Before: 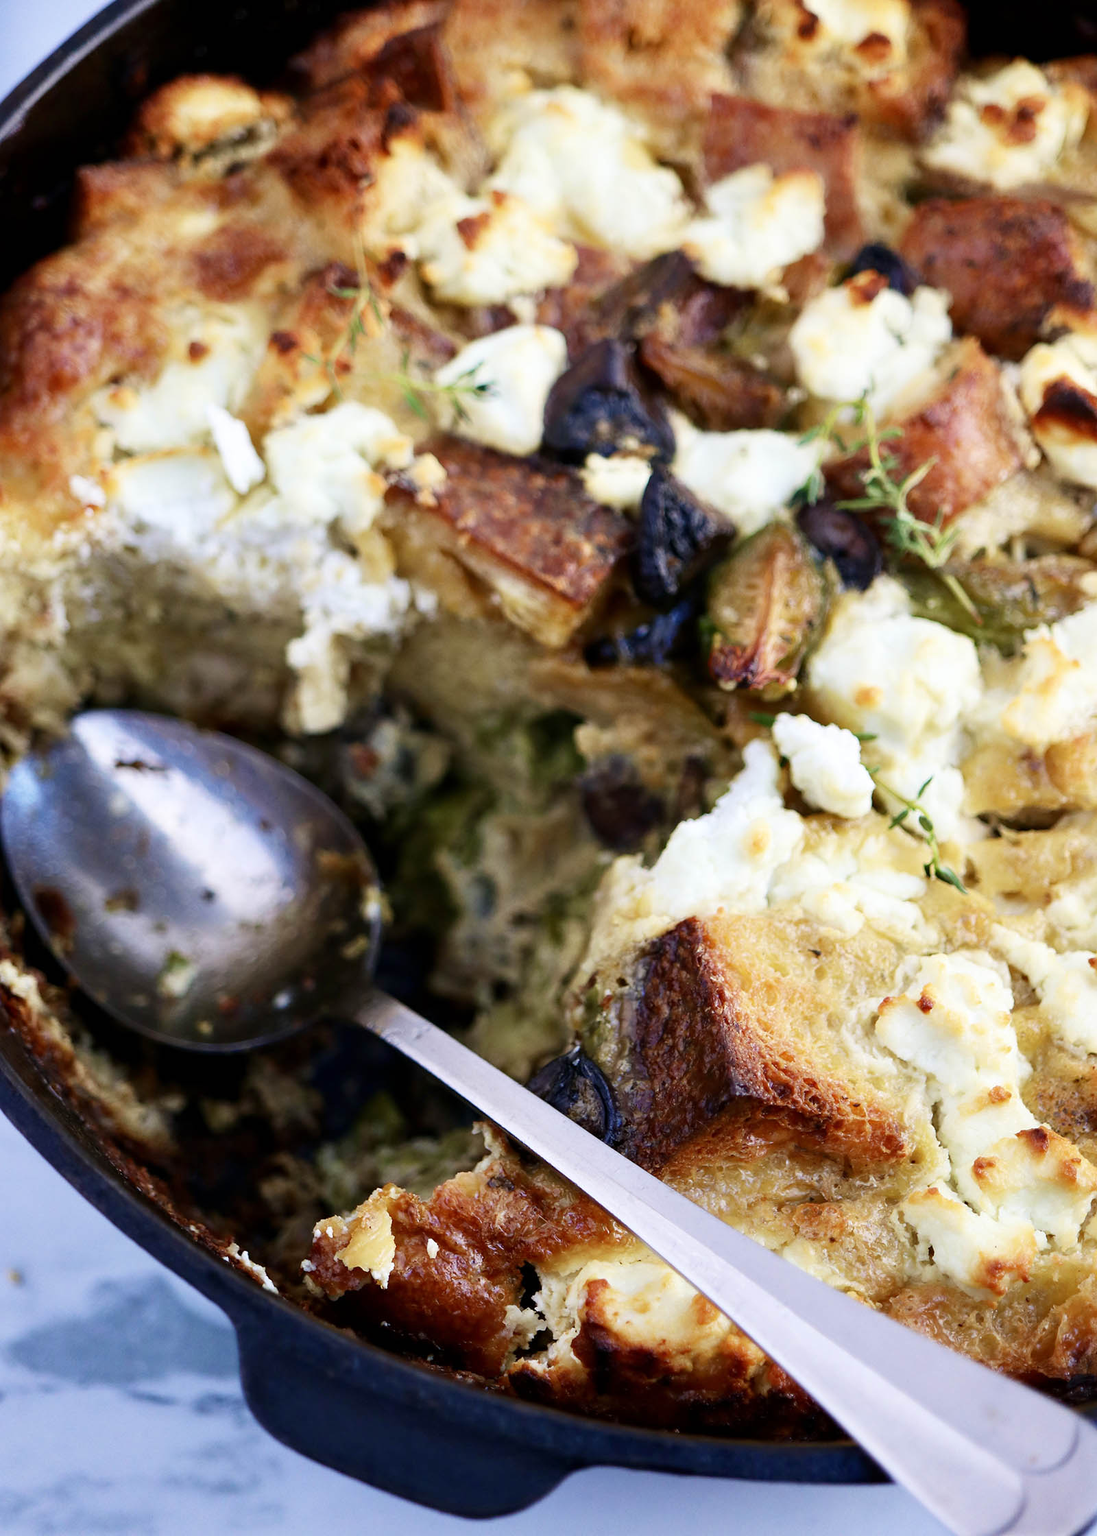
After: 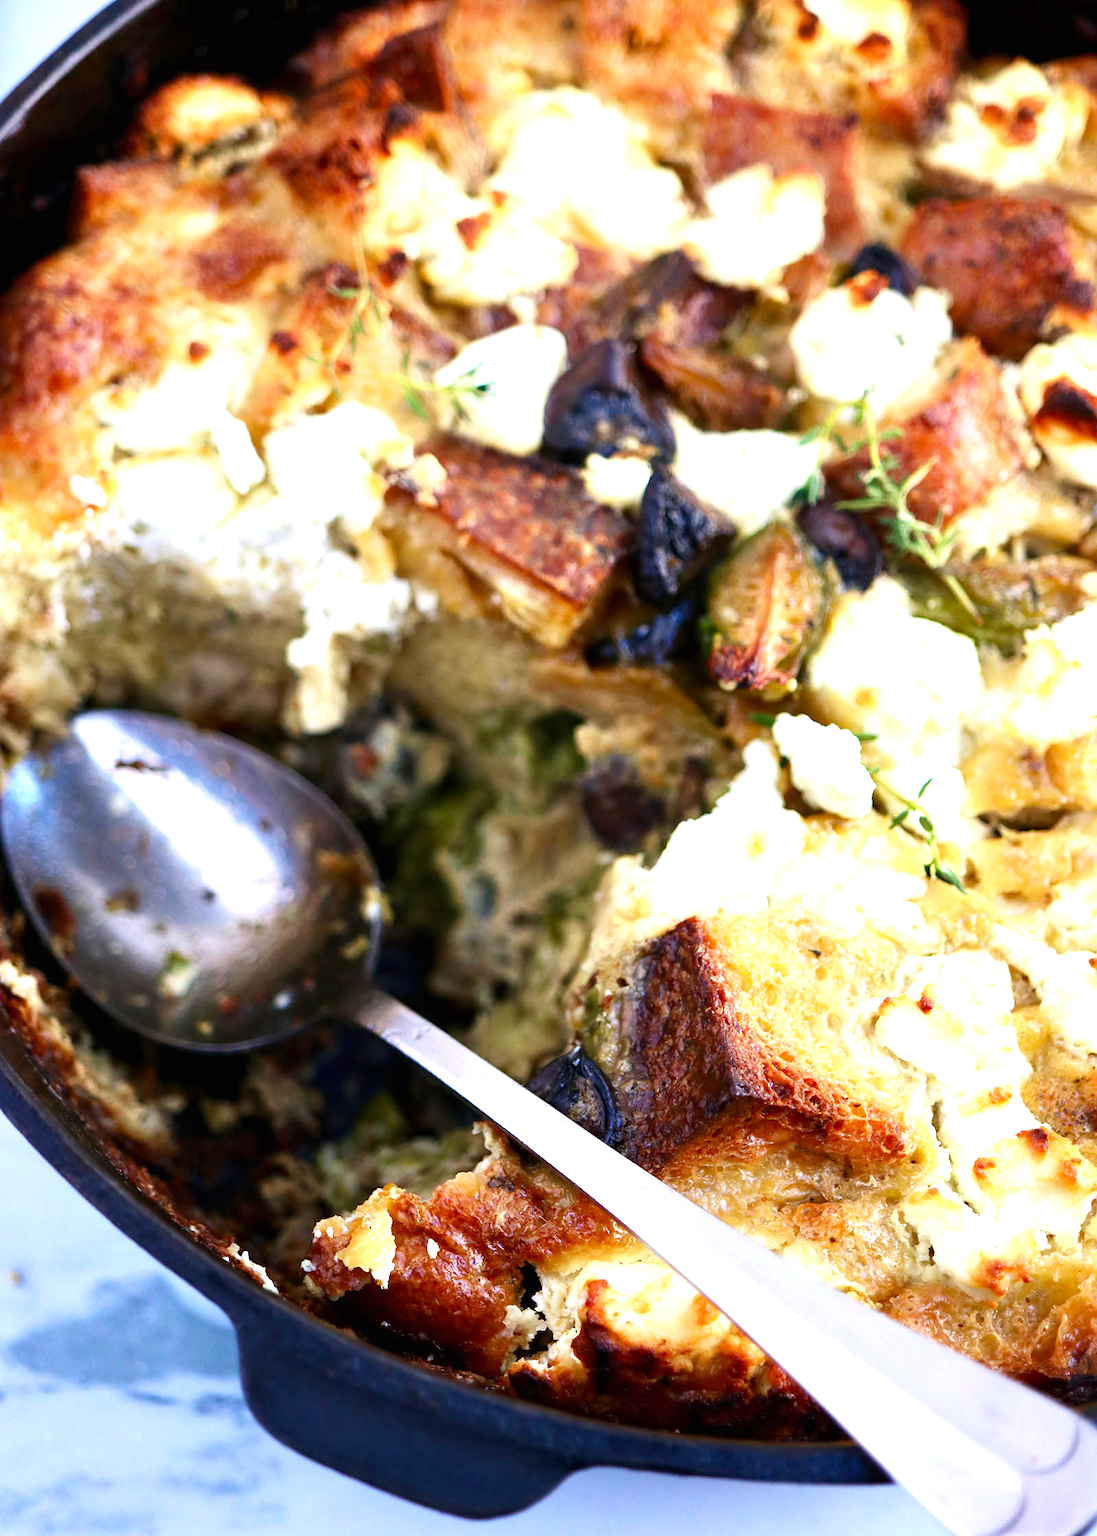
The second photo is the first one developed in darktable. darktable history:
exposure: black level correction 0, exposure 0.698 EV, compensate exposure bias true, compensate highlight preservation false
